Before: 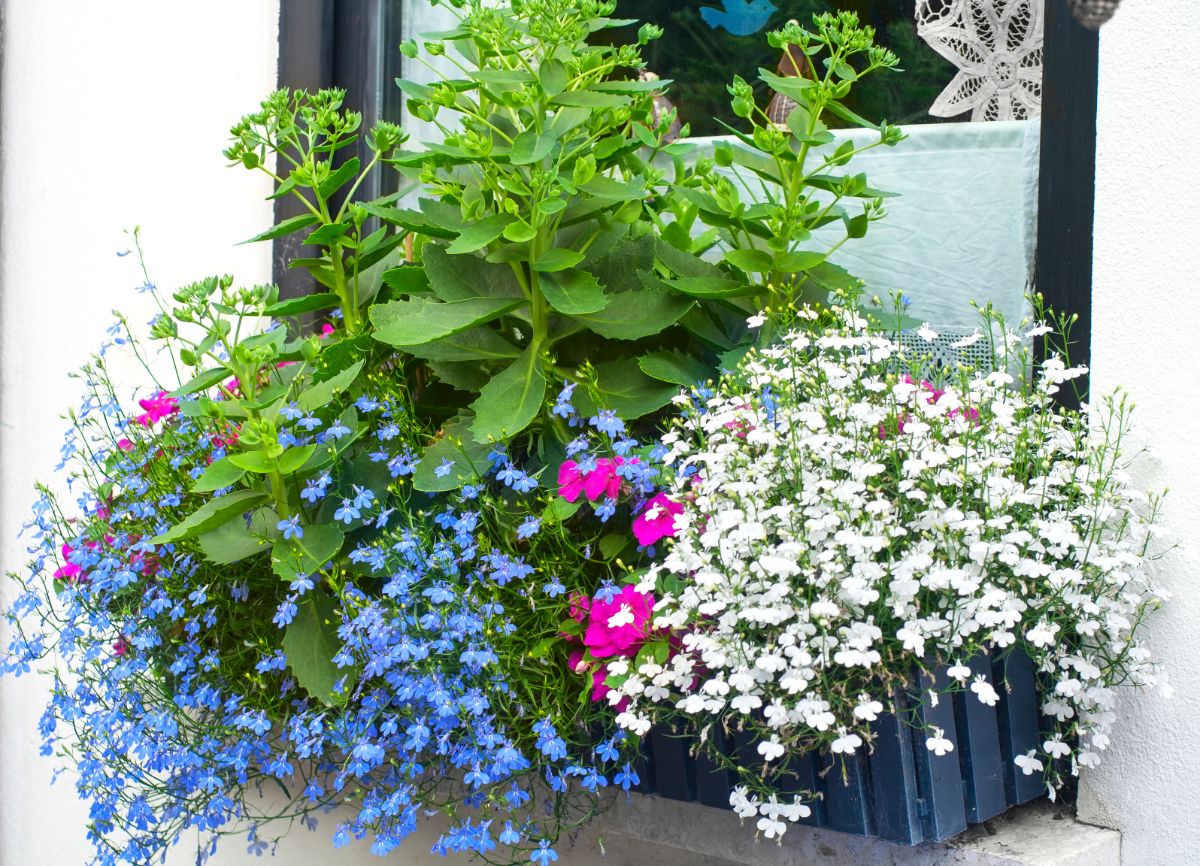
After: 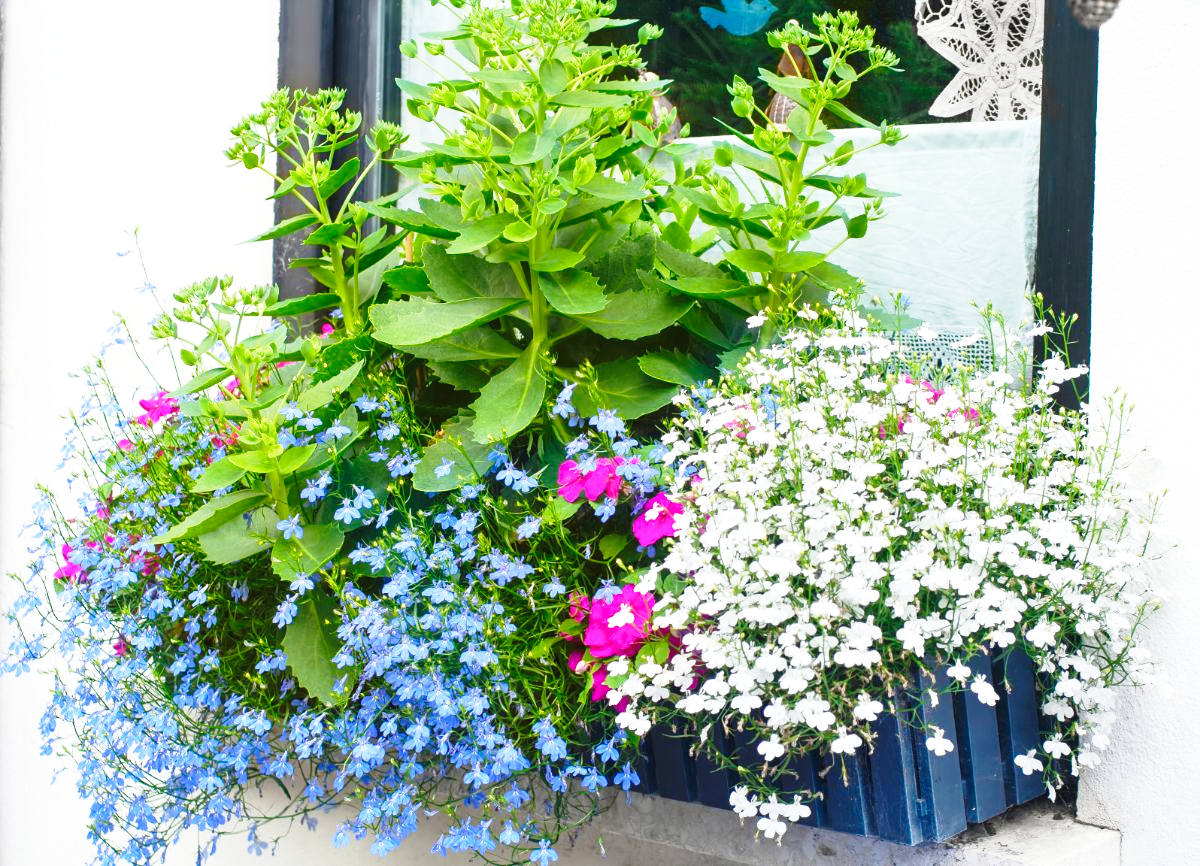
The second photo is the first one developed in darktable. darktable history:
shadows and highlights: shadows 43.04, highlights 7.14
base curve: curves: ch0 [(0, 0) (0.028, 0.03) (0.121, 0.232) (0.46, 0.748) (0.859, 0.968) (1, 1)], preserve colors none
